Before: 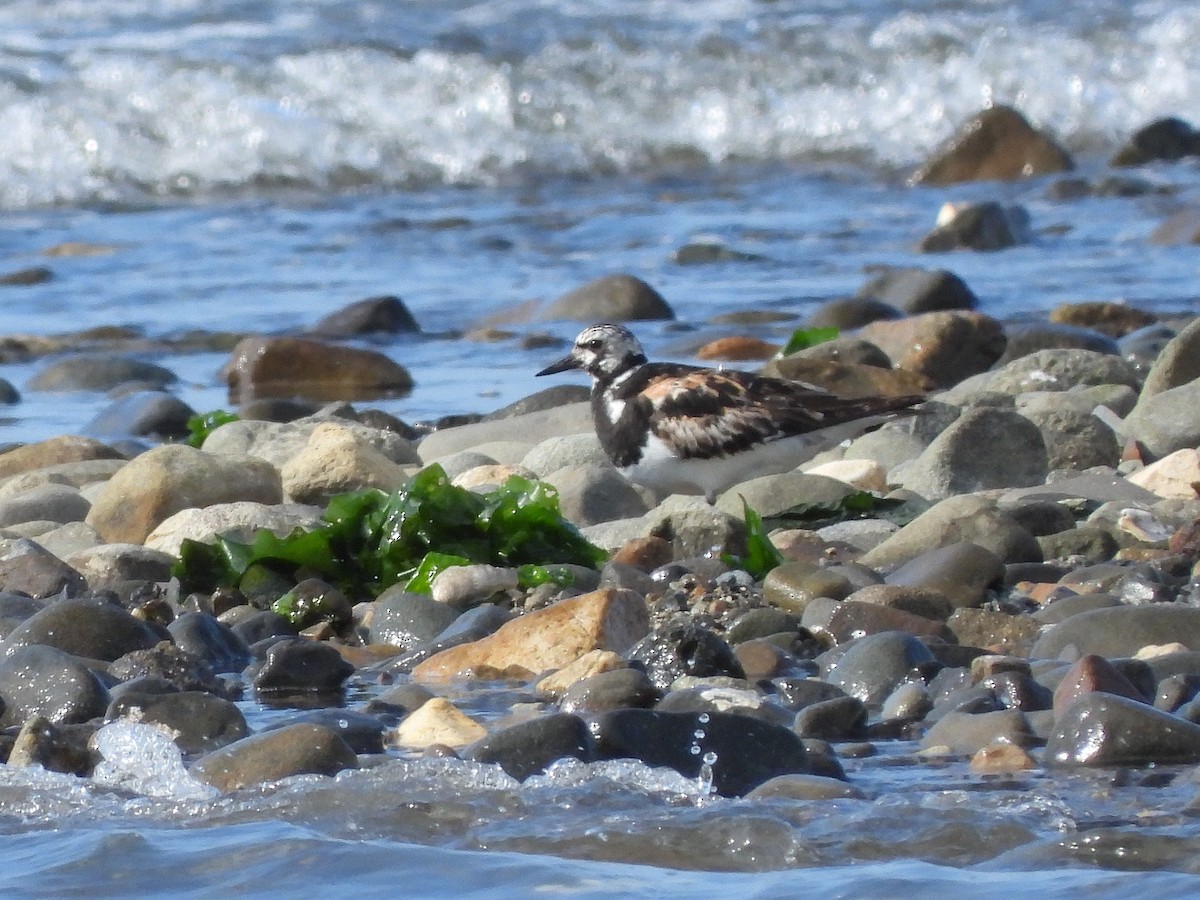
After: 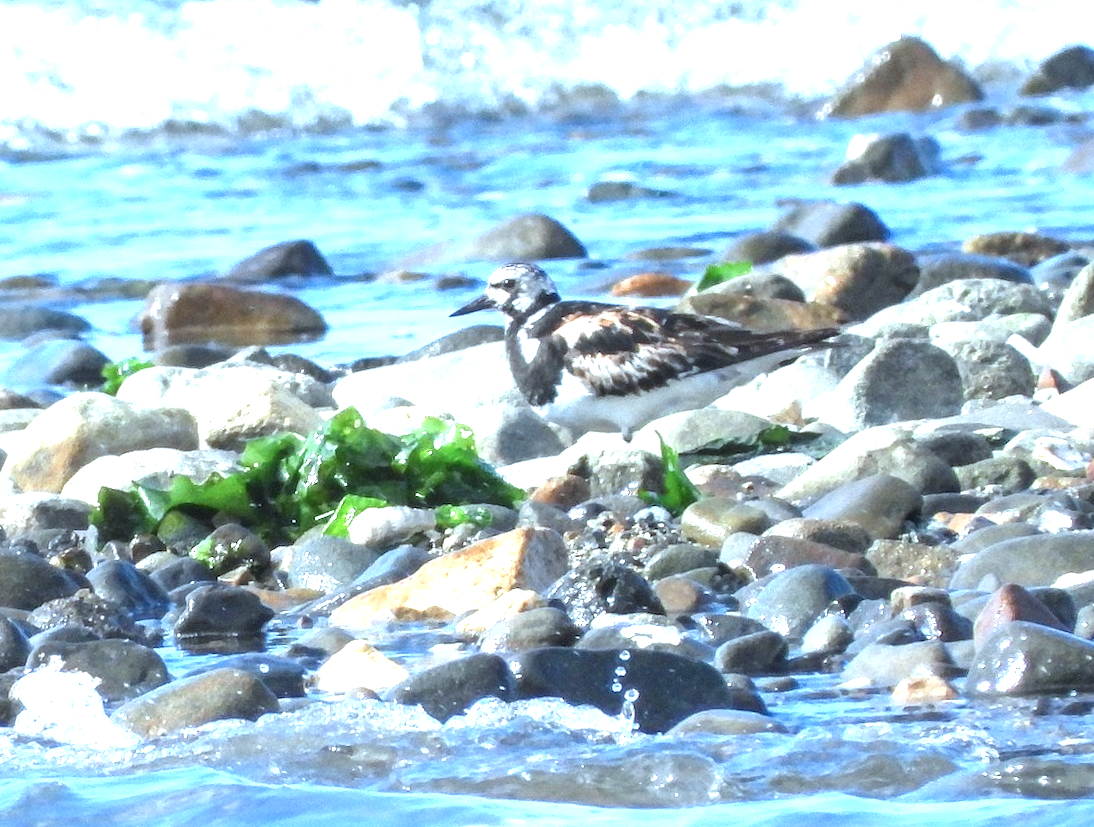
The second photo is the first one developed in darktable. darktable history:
local contrast: on, module defaults
color calibration: illuminant Planckian (black body), x 0.375, y 0.373, temperature 4117 K
color zones: curves: ch0 [(0.25, 0.5) (0.463, 0.627) (0.484, 0.637) (0.75, 0.5)]
rotate and perspective: rotation 0.8°, automatic cropping off
exposure: black level correction 0, exposure 1.45 EV, compensate exposure bias true, compensate highlight preservation false
crop and rotate: angle 1.96°, left 5.673%, top 5.673%
